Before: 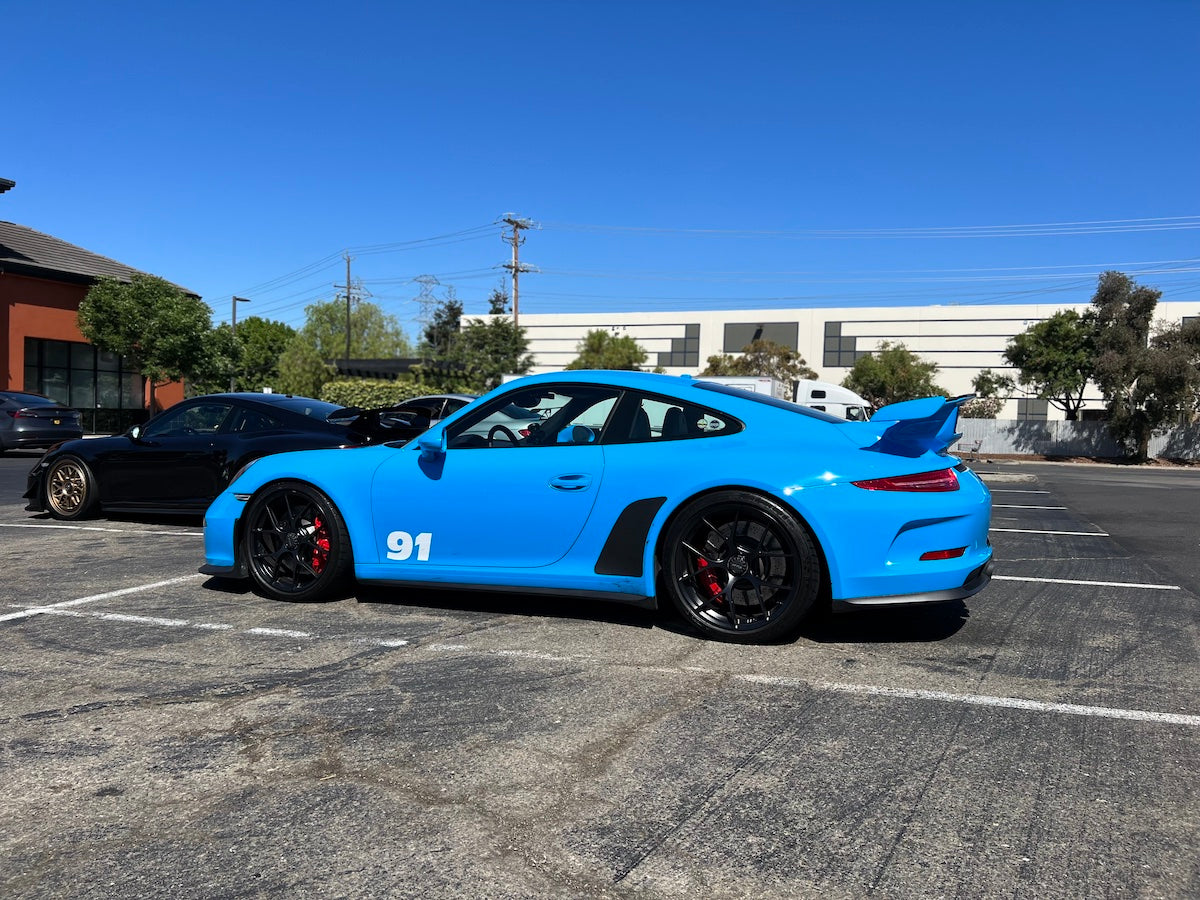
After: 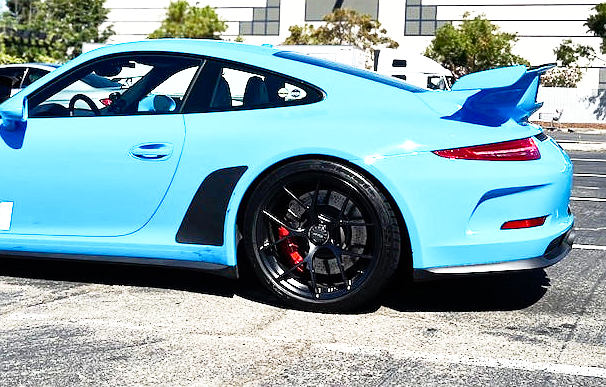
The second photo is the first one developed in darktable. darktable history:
crop: left 34.934%, top 36.874%, right 14.545%, bottom 20.049%
base curve: curves: ch0 [(0, 0) (0.012, 0.01) (0.073, 0.168) (0.31, 0.711) (0.645, 0.957) (1, 1)], preserve colors none
shadows and highlights: soften with gaussian
exposure: black level correction 0, exposure 0.7 EV, compensate highlight preservation false
sharpen: radius 1.002, threshold 0.96
